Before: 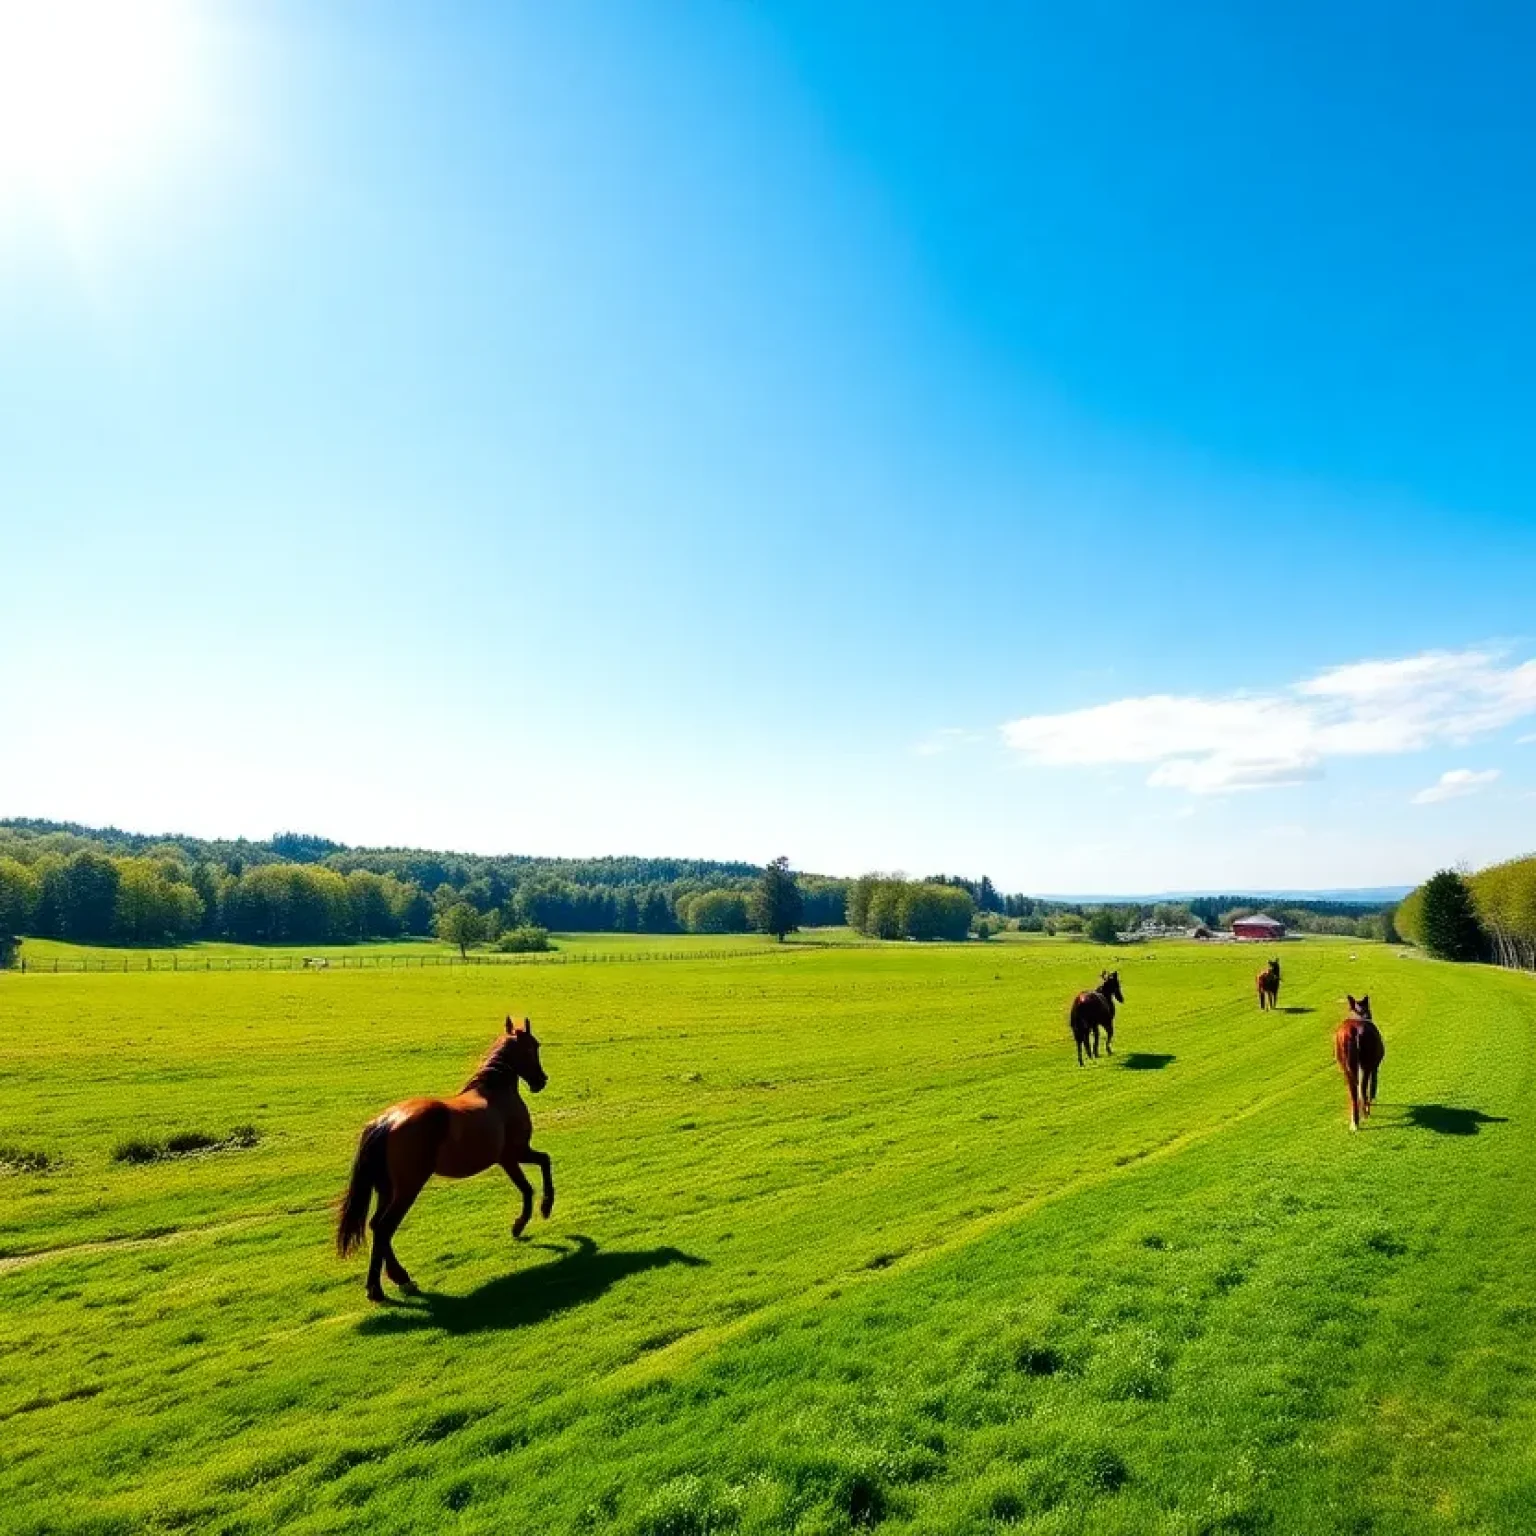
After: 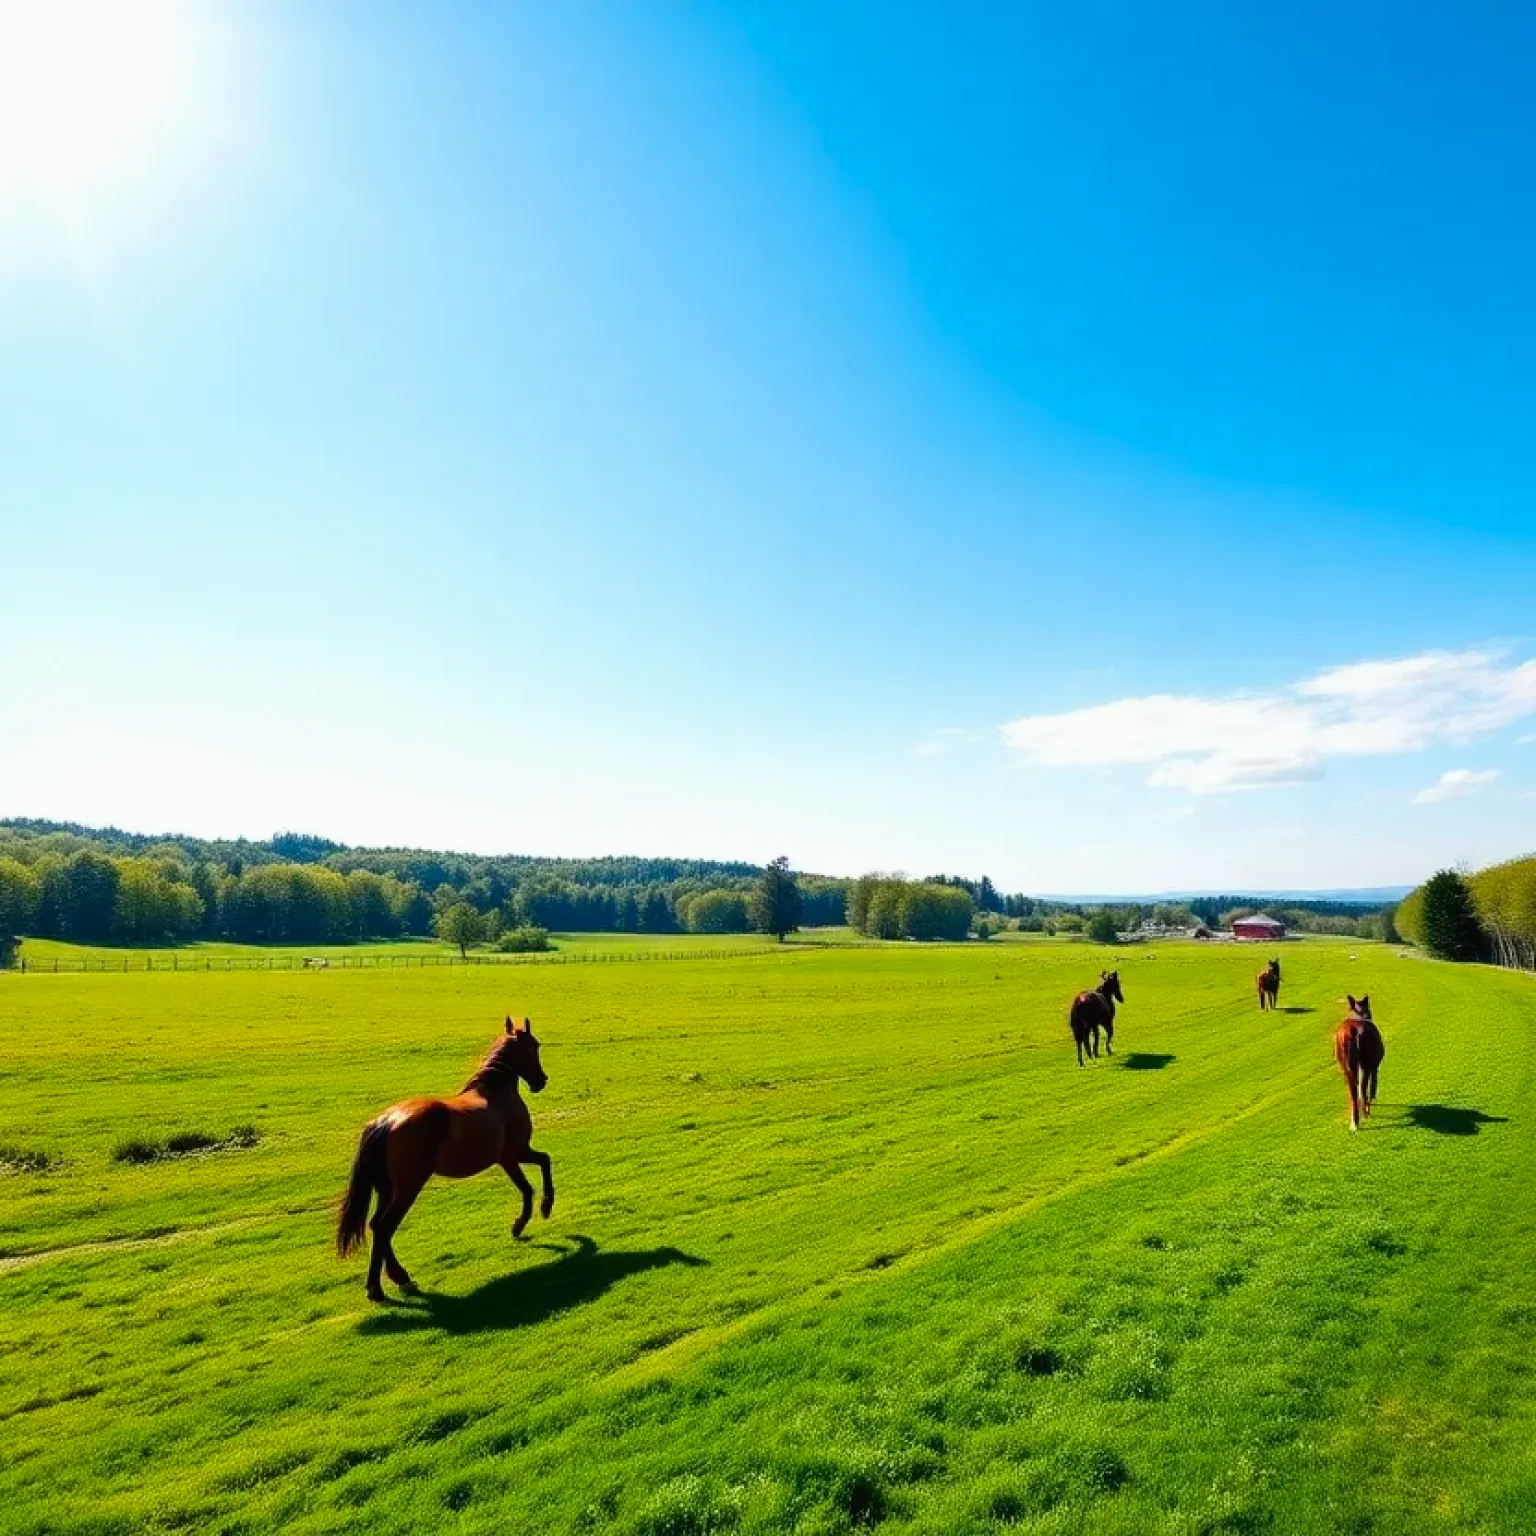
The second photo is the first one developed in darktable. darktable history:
contrast brightness saturation: contrast -0.019, brightness -0.005, saturation 0.038
